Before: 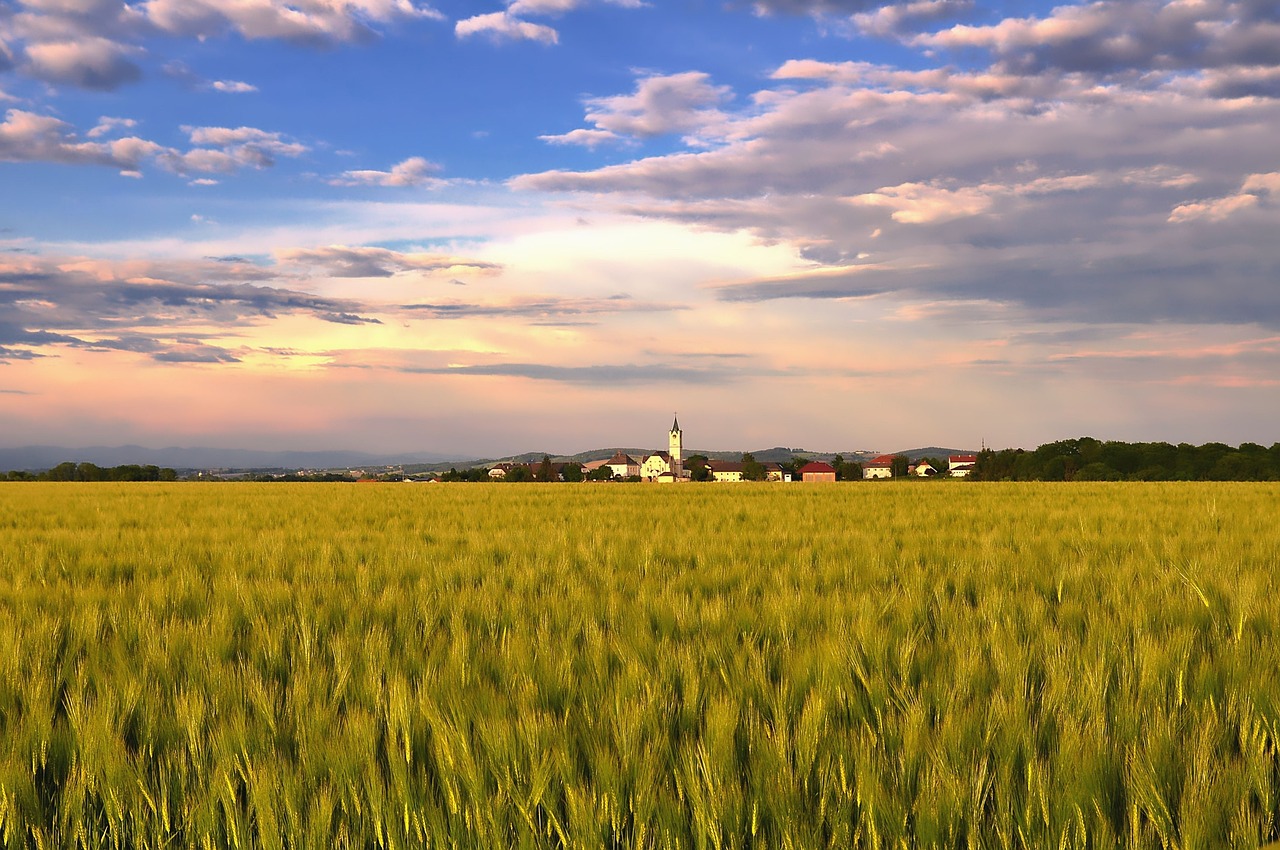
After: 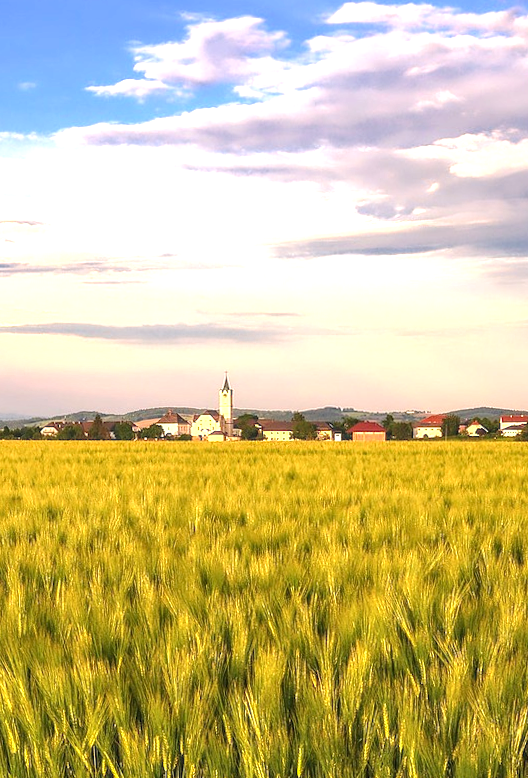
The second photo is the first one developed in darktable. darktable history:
crop: left 33.452%, top 6.025%, right 23.155%
local contrast: highlights 0%, shadows 0%, detail 133%
rotate and perspective: rotation 0.074°, lens shift (vertical) 0.096, lens shift (horizontal) -0.041, crop left 0.043, crop right 0.952, crop top 0.024, crop bottom 0.979
exposure: black level correction 0, exposure 0.95 EV, compensate exposure bias true, compensate highlight preservation false
